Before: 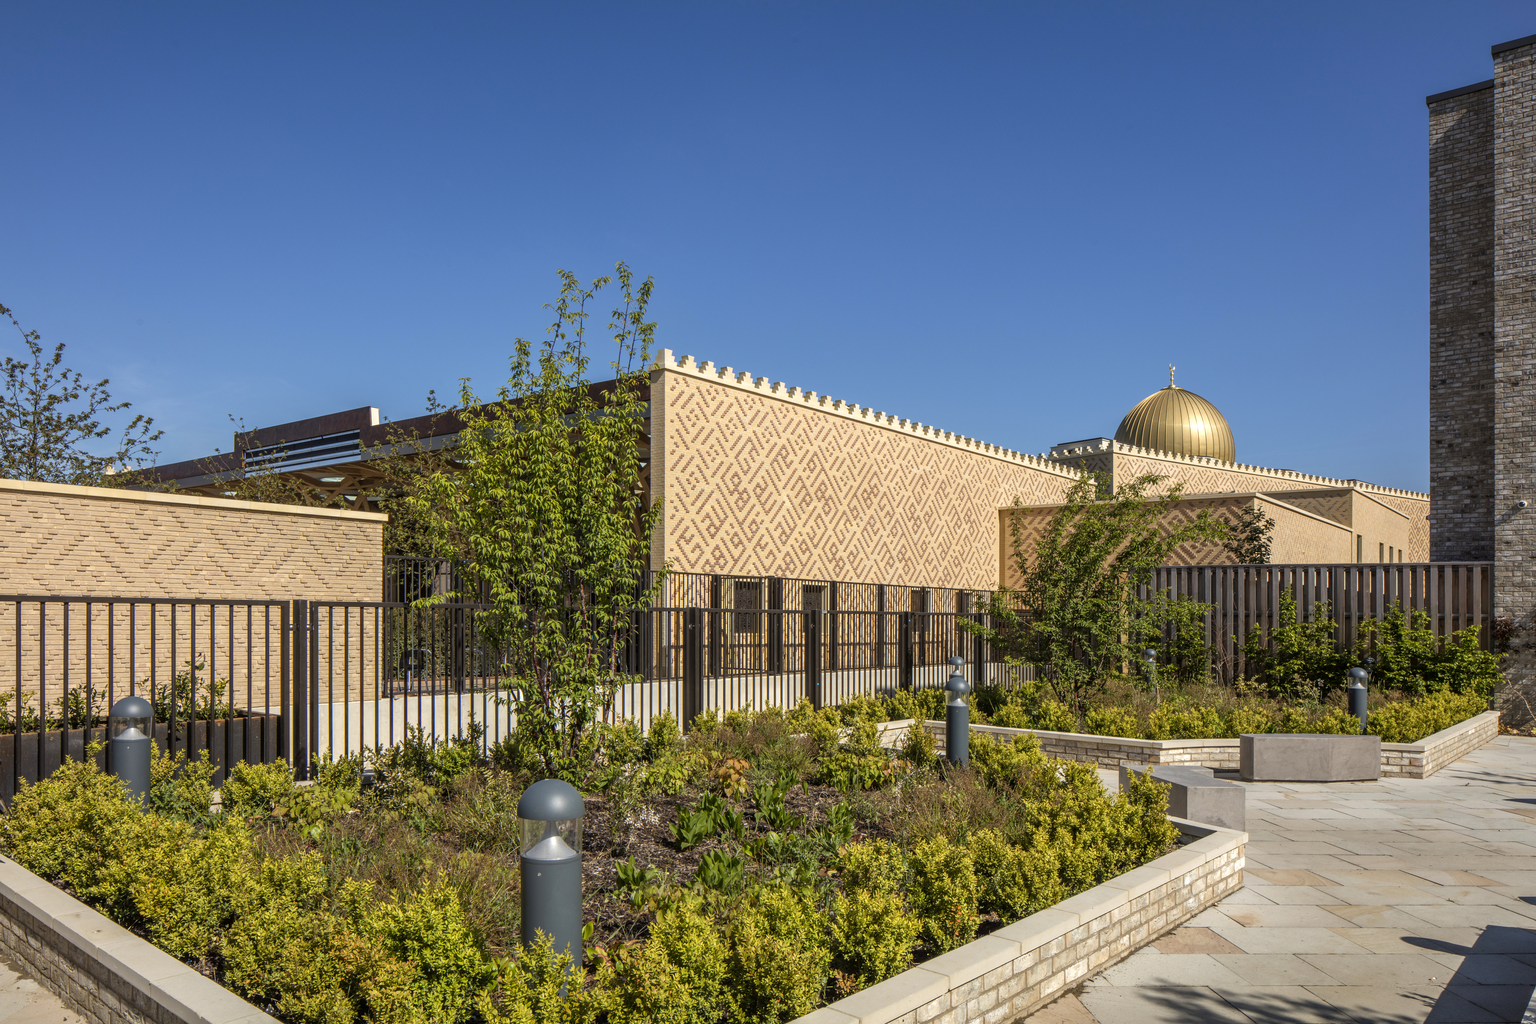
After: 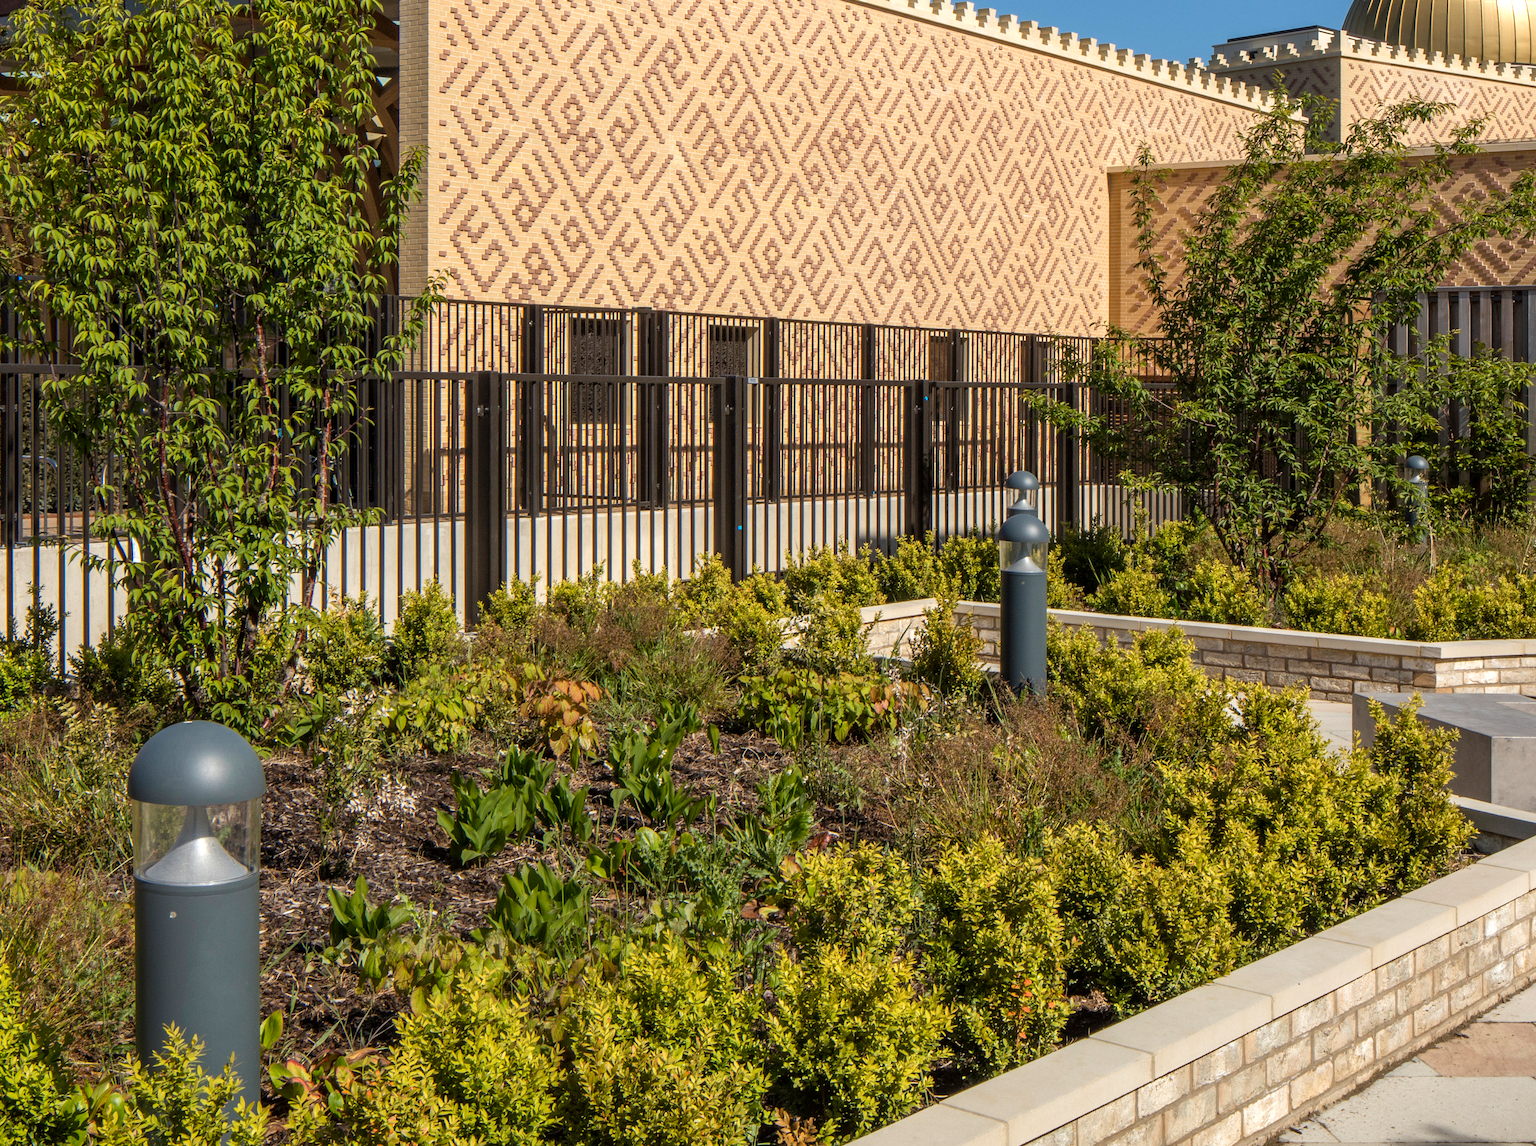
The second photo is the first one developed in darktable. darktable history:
crop: left 29.599%, top 41.522%, right 21.263%, bottom 3.463%
